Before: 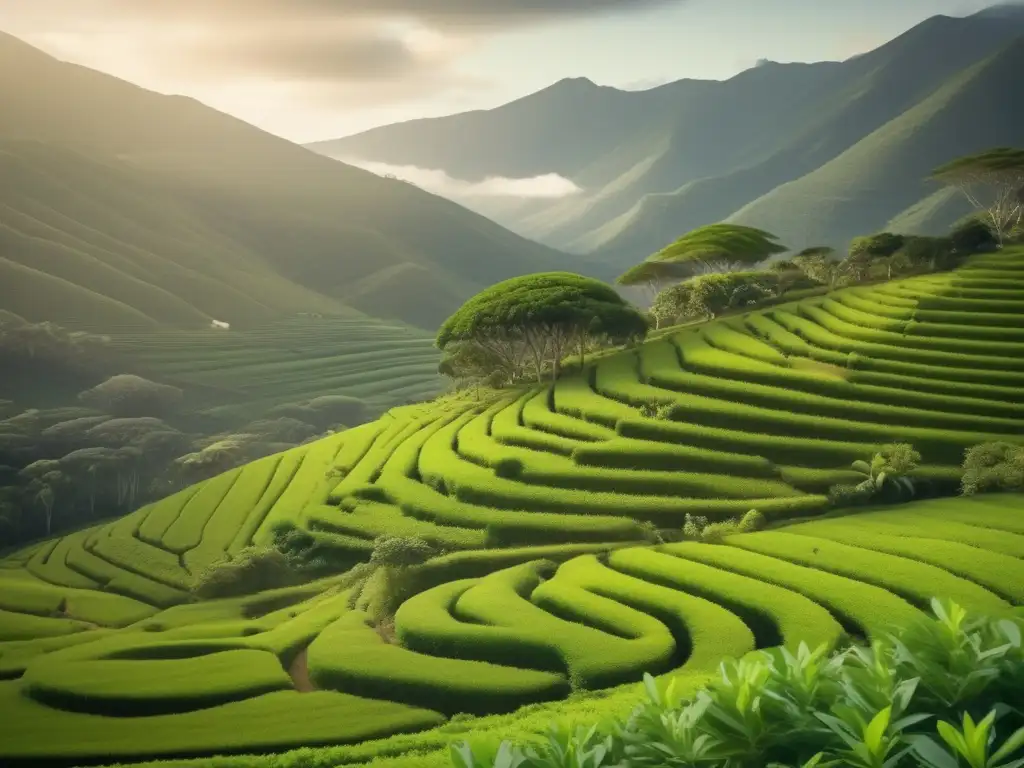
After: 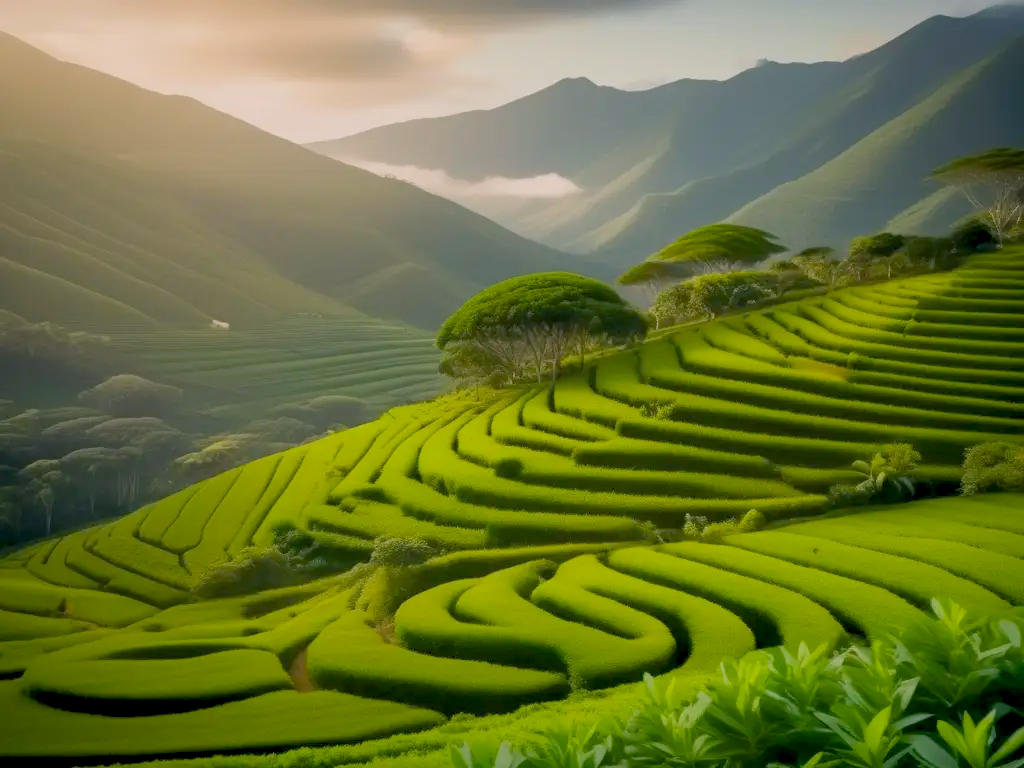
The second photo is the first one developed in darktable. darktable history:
exposure: black level correction 0.01, exposure 0.017 EV, compensate highlight preservation false
levels: levels [0.052, 0.496, 0.908]
color balance rgb: shadows lift › chroma 1.878%, shadows lift › hue 265.48°, highlights gain › chroma 1.488%, highlights gain › hue 309.03°, perceptual saturation grading › global saturation 29.771%, contrast -29.837%
